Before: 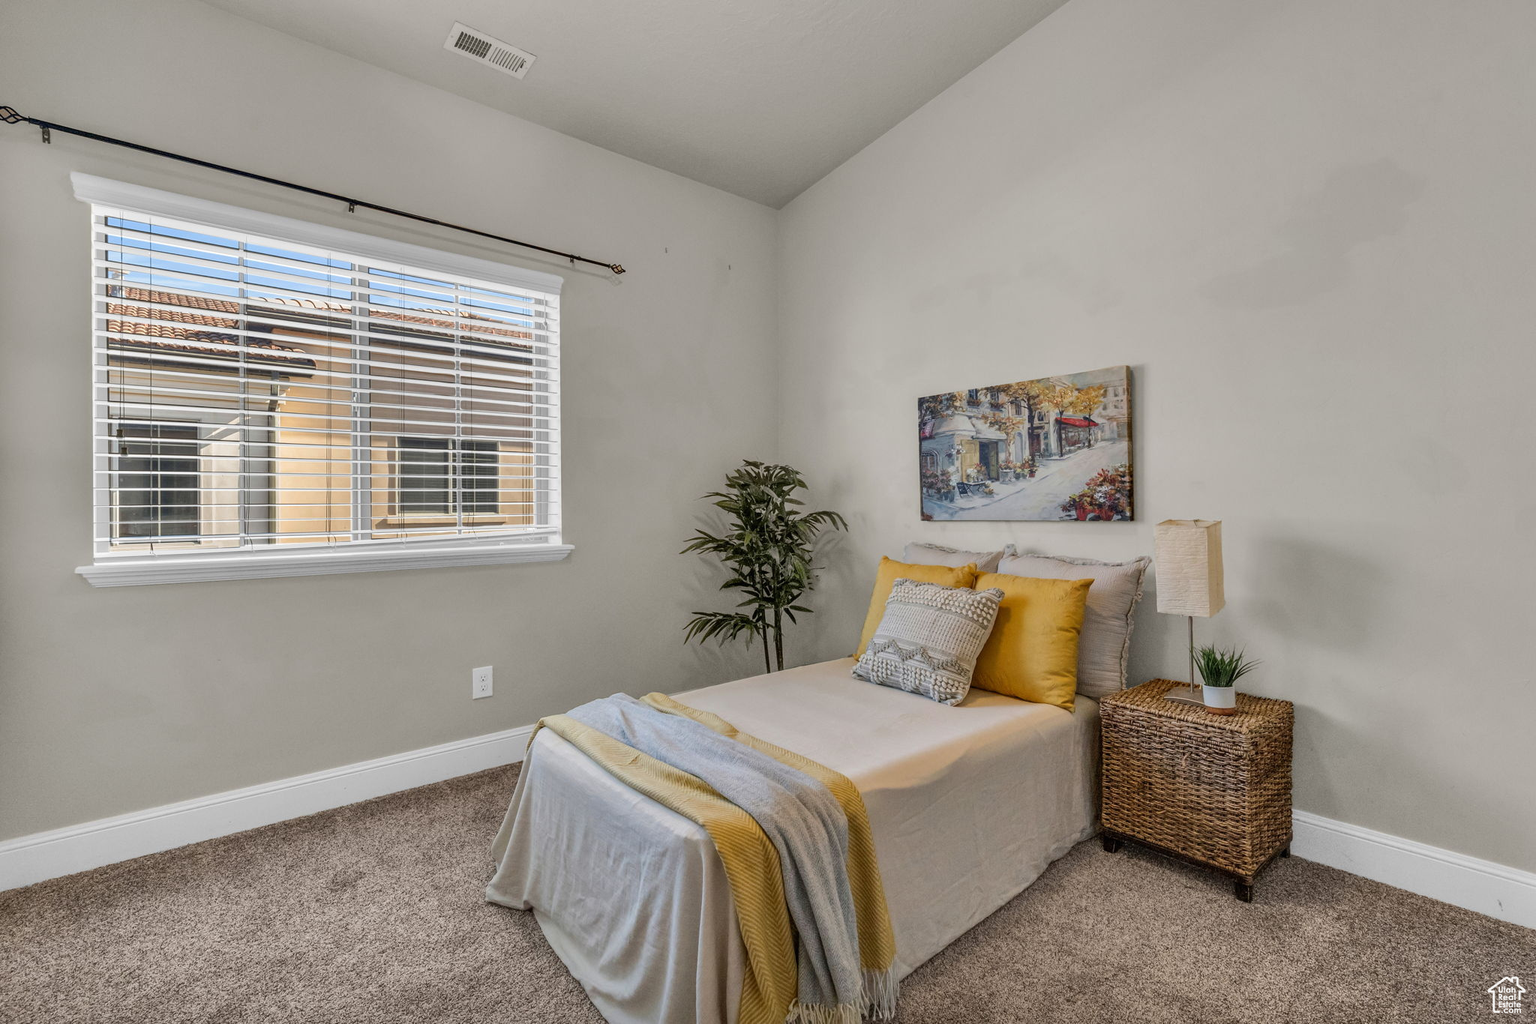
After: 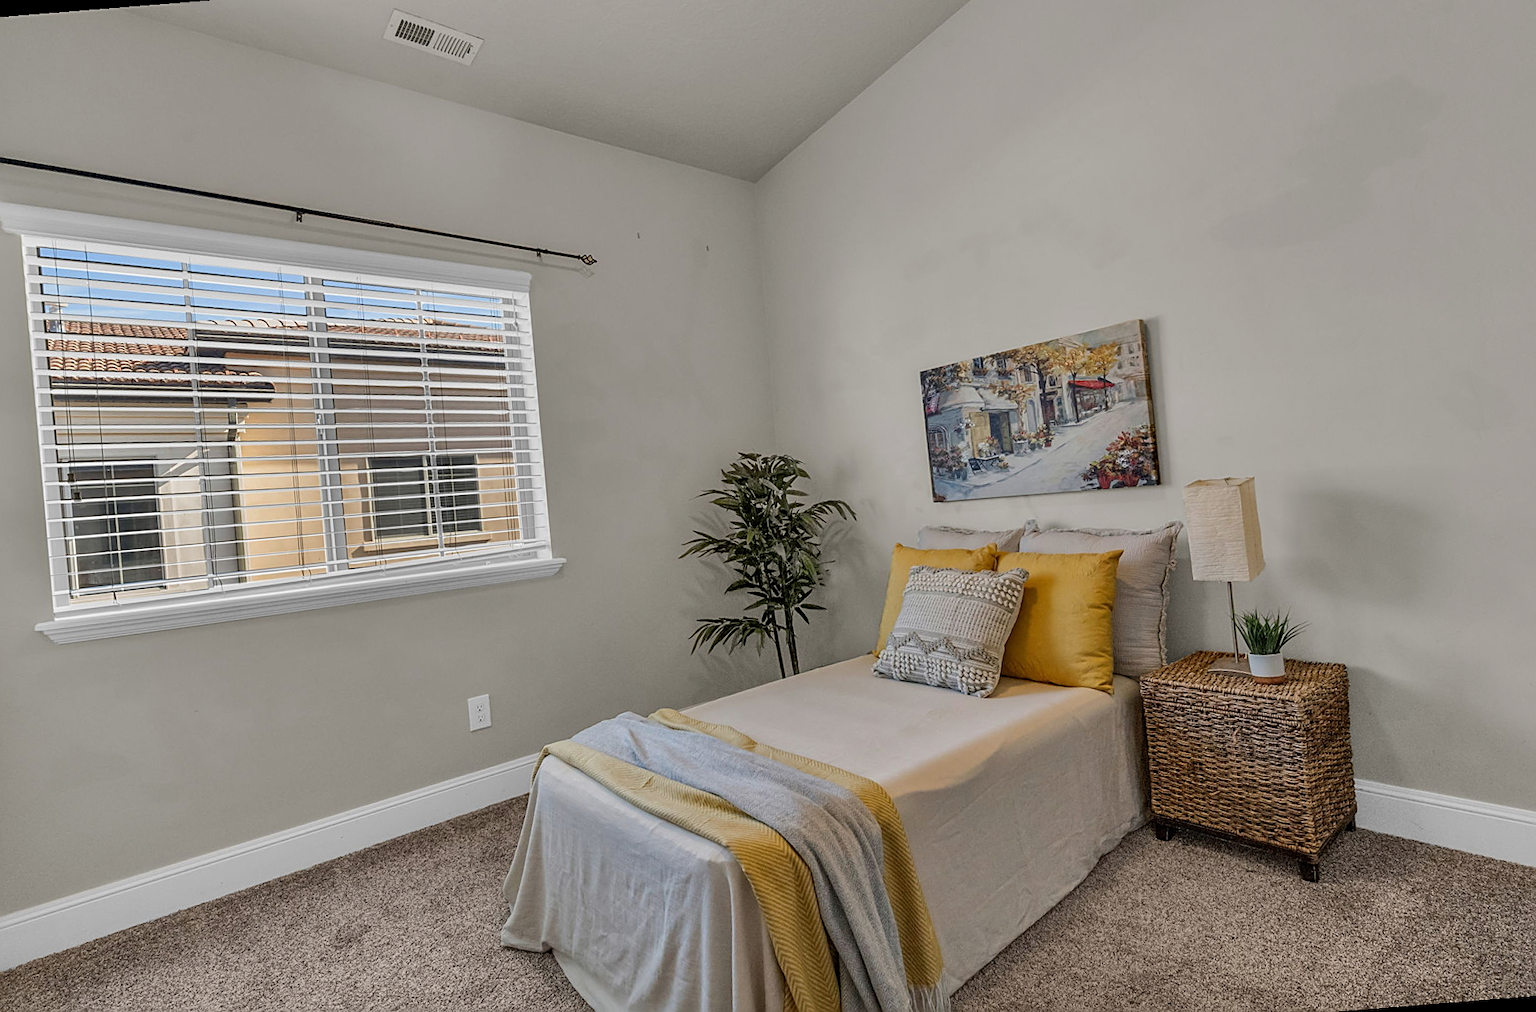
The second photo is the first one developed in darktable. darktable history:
exposure: exposure -0.21 EV, compensate highlight preservation false
sharpen: on, module defaults
rotate and perspective: rotation -4.57°, crop left 0.054, crop right 0.944, crop top 0.087, crop bottom 0.914
